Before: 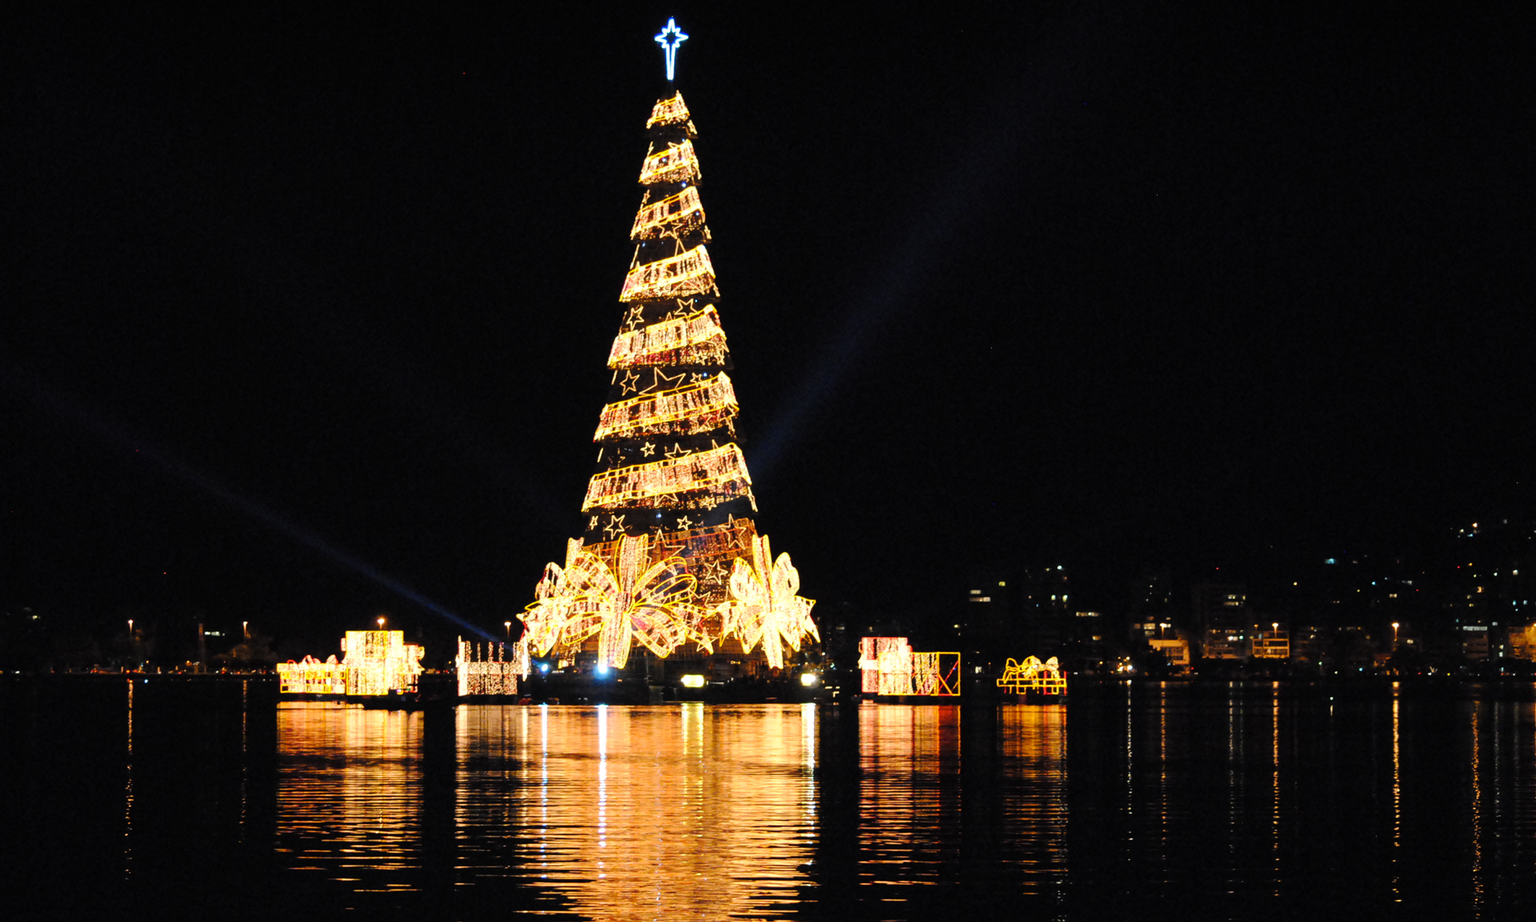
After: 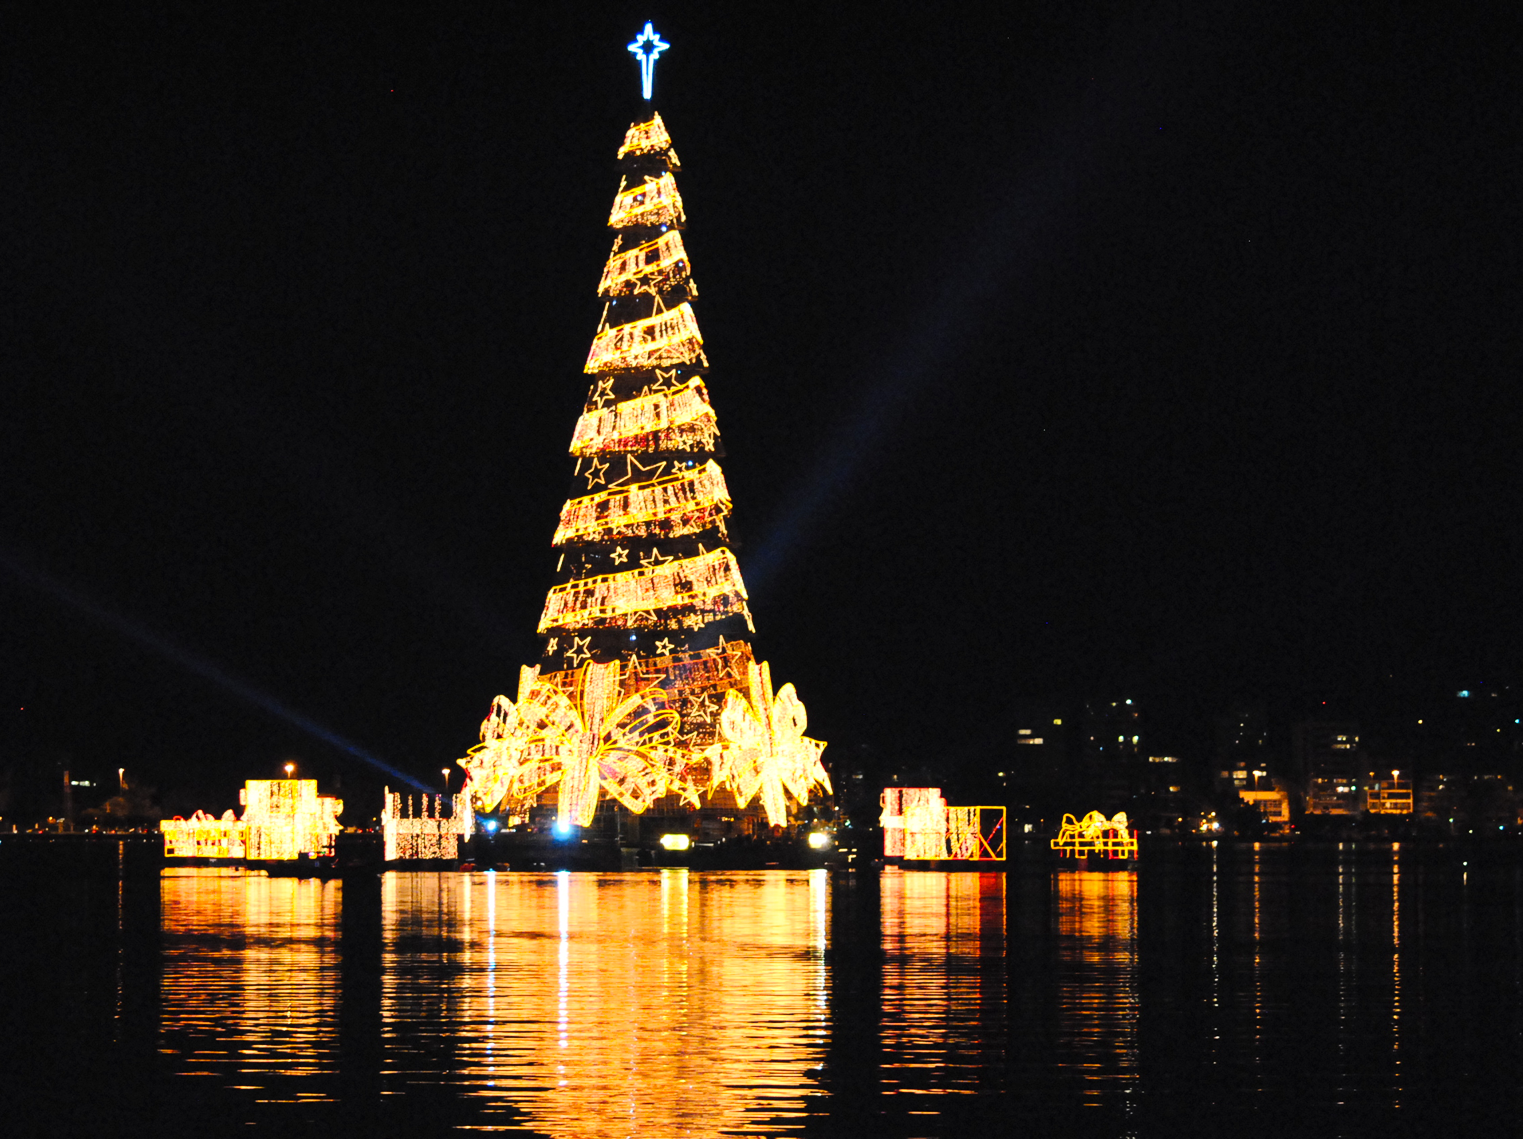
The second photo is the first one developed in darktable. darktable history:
crop and rotate: left 9.597%, right 10.195%
contrast brightness saturation: contrast 0.2, brightness 0.16, saturation 0.22
